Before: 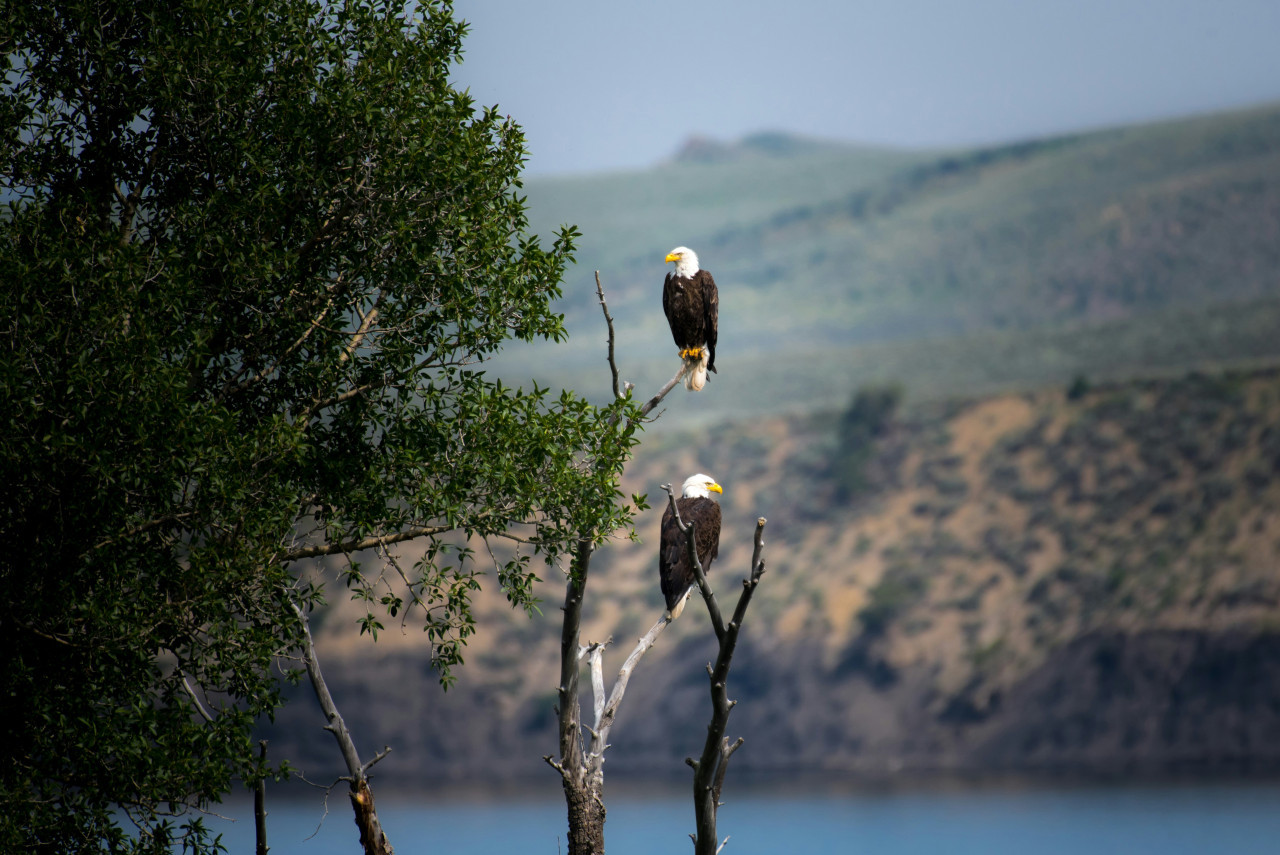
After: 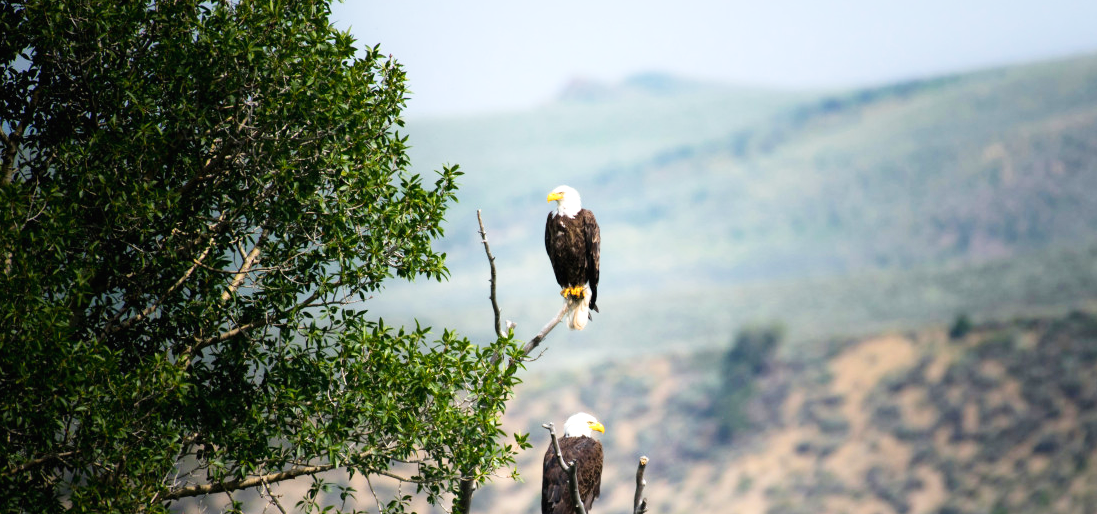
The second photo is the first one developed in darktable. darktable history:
shadows and highlights: radius 94.79, shadows -16.26, white point adjustment 0.213, highlights 31.58, compress 48.53%, soften with gaussian
exposure: black level correction -0.002, exposure 0.534 EV, compensate highlight preservation false
crop and rotate: left 9.255%, top 7.224%, right 5.029%, bottom 32.566%
tone curve: curves: ch0 [(0, 0) (0.004, 0.001) (0.133, 0.132) (0.325, 0.395) (0.455, 0.565) (0.832, 0.925) (1, 1)], preserve colors none
